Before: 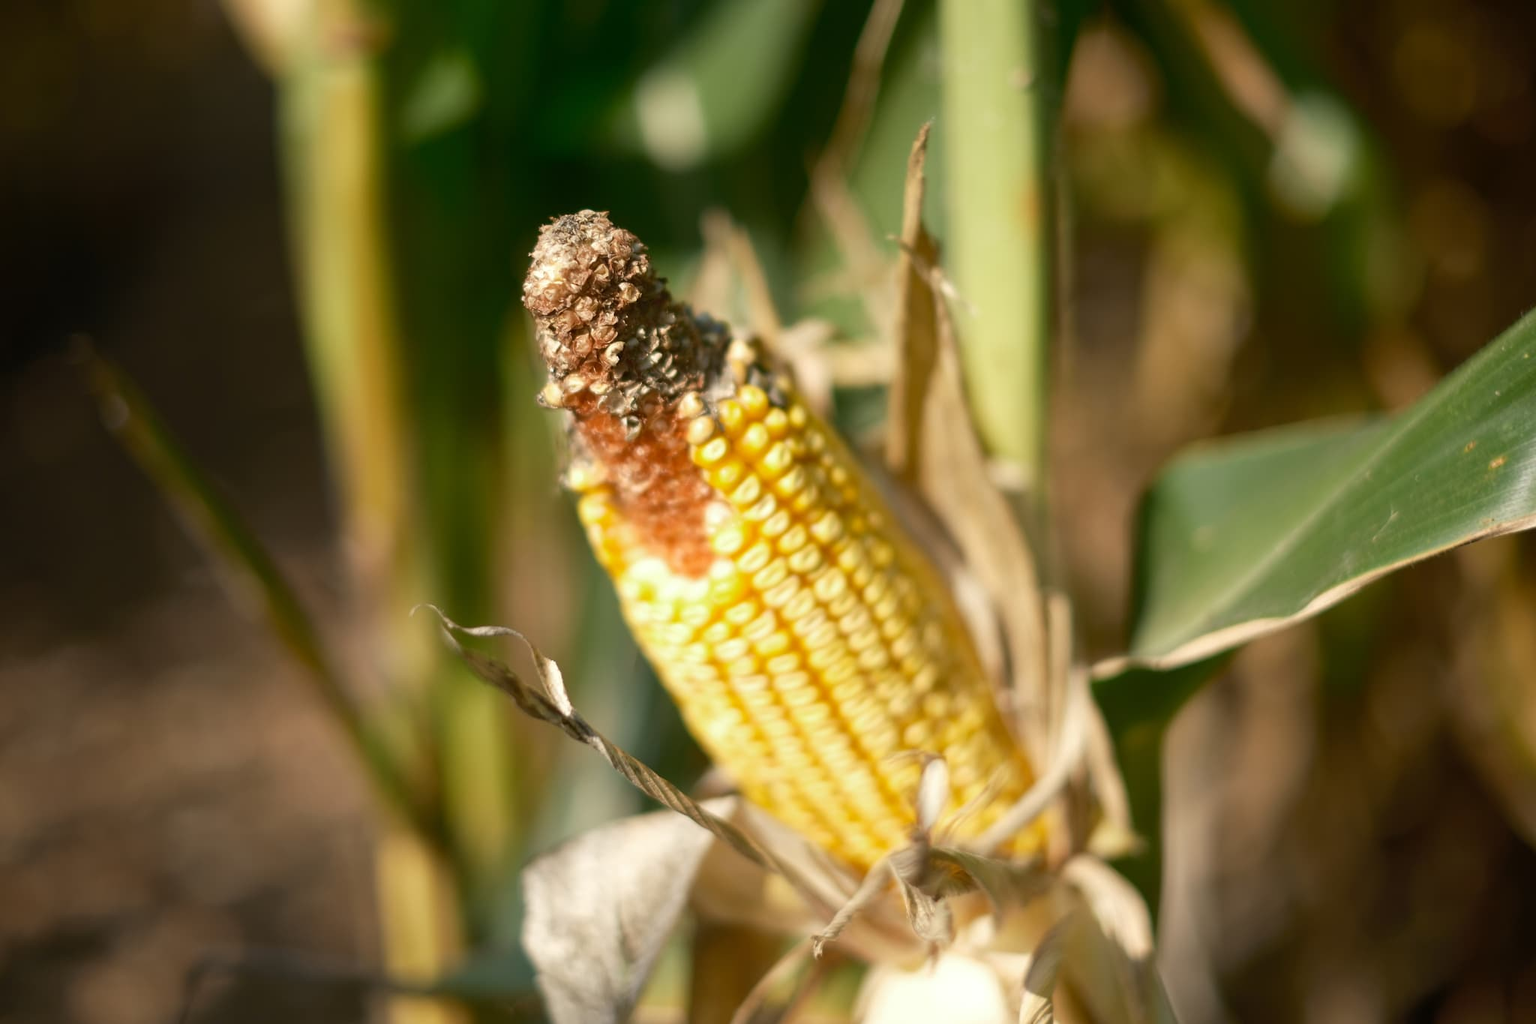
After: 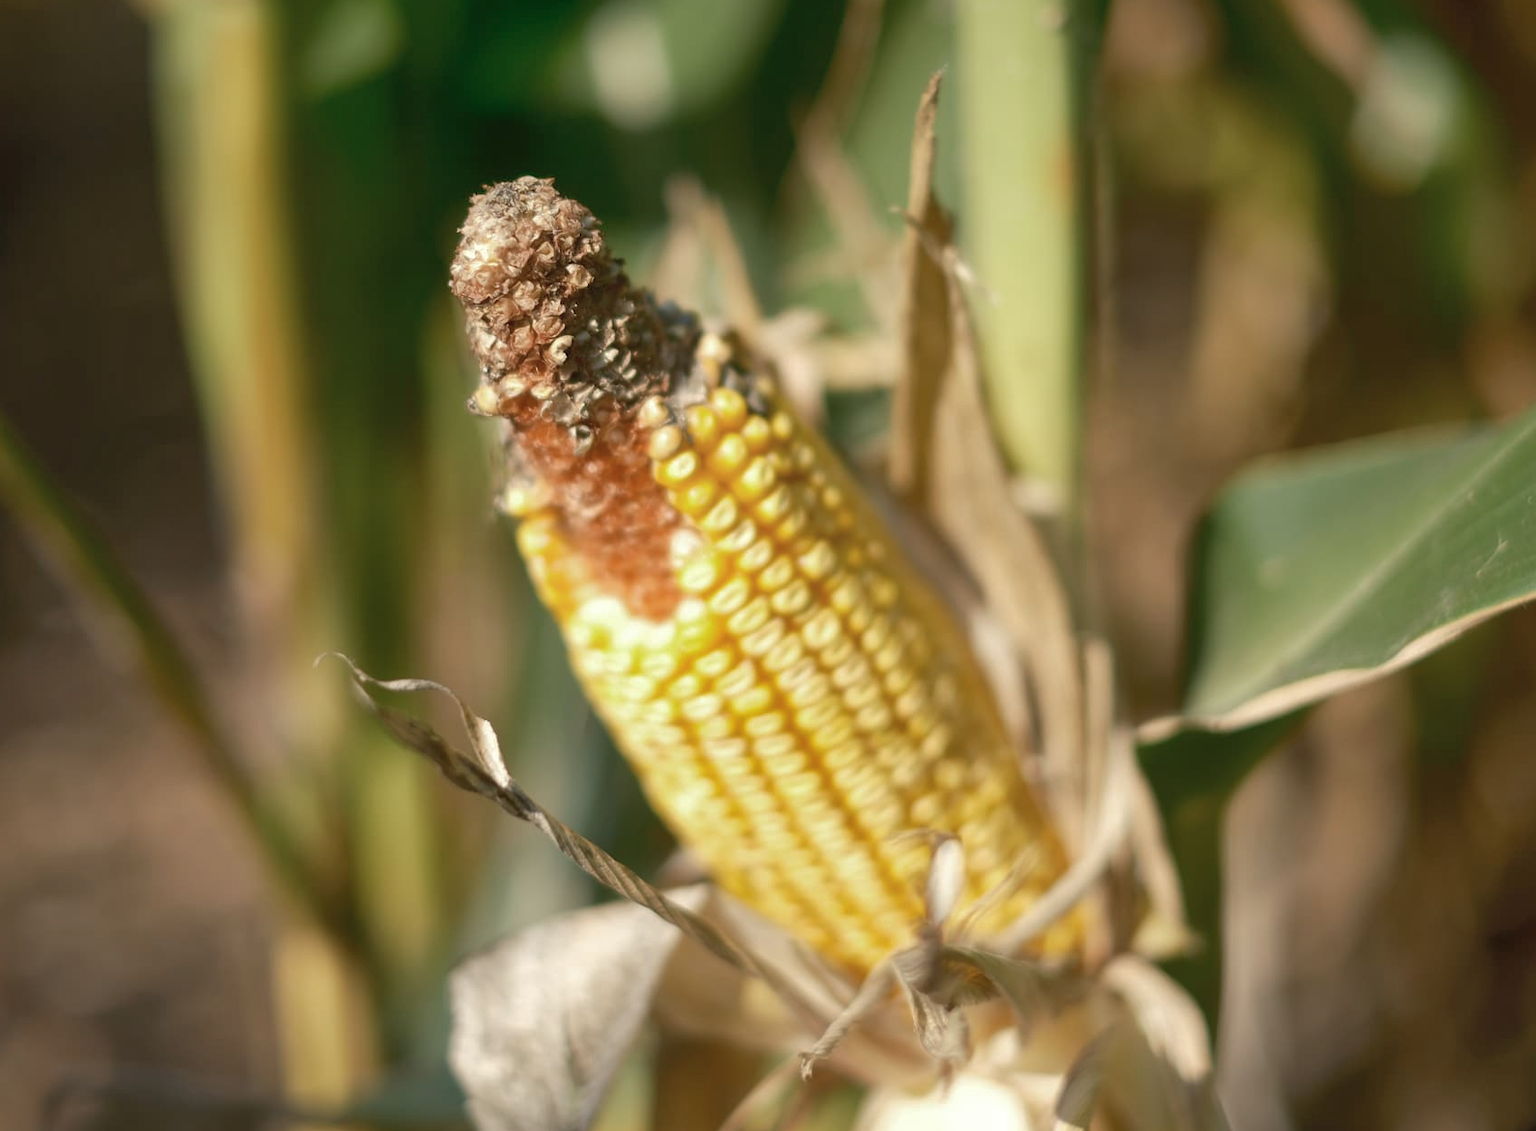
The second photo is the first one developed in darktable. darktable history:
contrast brightness saturation: saturation -0.17
shadows and highlights: on, module defaults
crop: left 9.807%, top 6.259%, right 7.334%, bottom 2.177%
